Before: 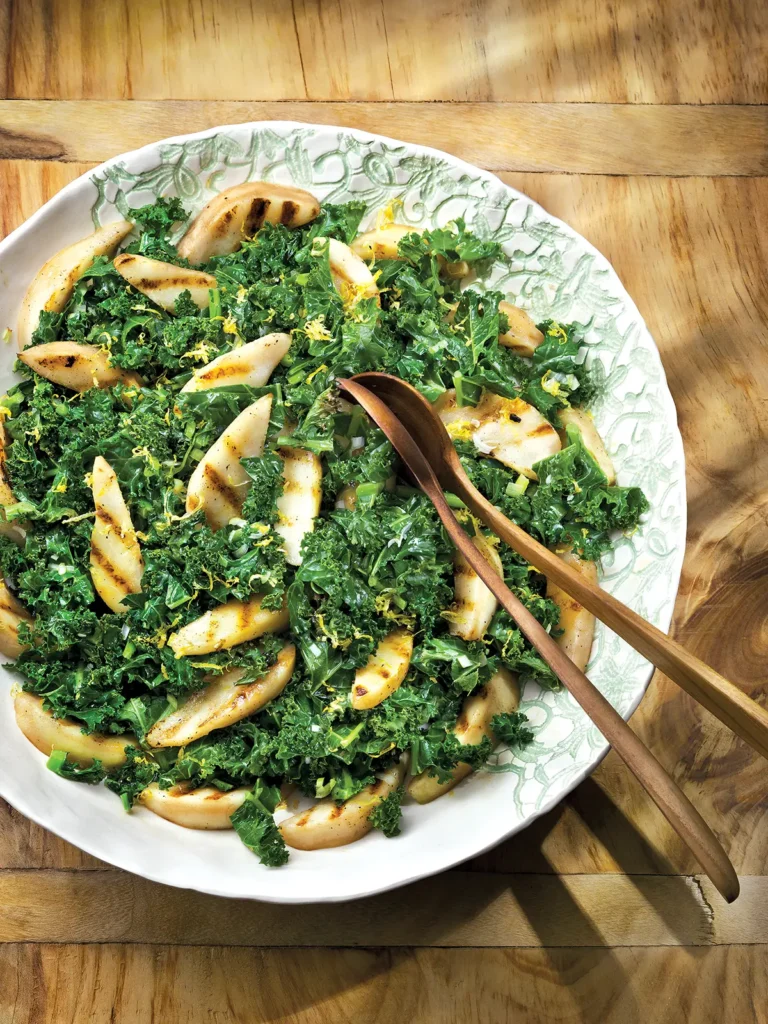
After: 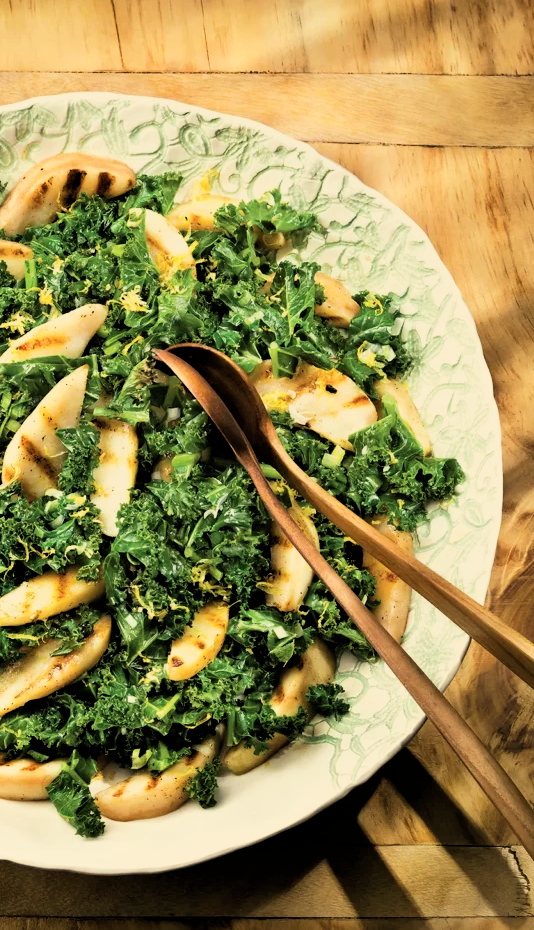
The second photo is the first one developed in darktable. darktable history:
filmic rgb: black relative exposure -5 EV, white relative exposure 3.5 EV, hardness 3.19, contrast 1.2, highlights saturation mix -30%
crop and rotate: left 24.034%, top 2.838%, right 6.406%, bottom 6.299%
white balance: red 1.08, blue 0.791
shadows and highlights: shadows 0, highlights 40
